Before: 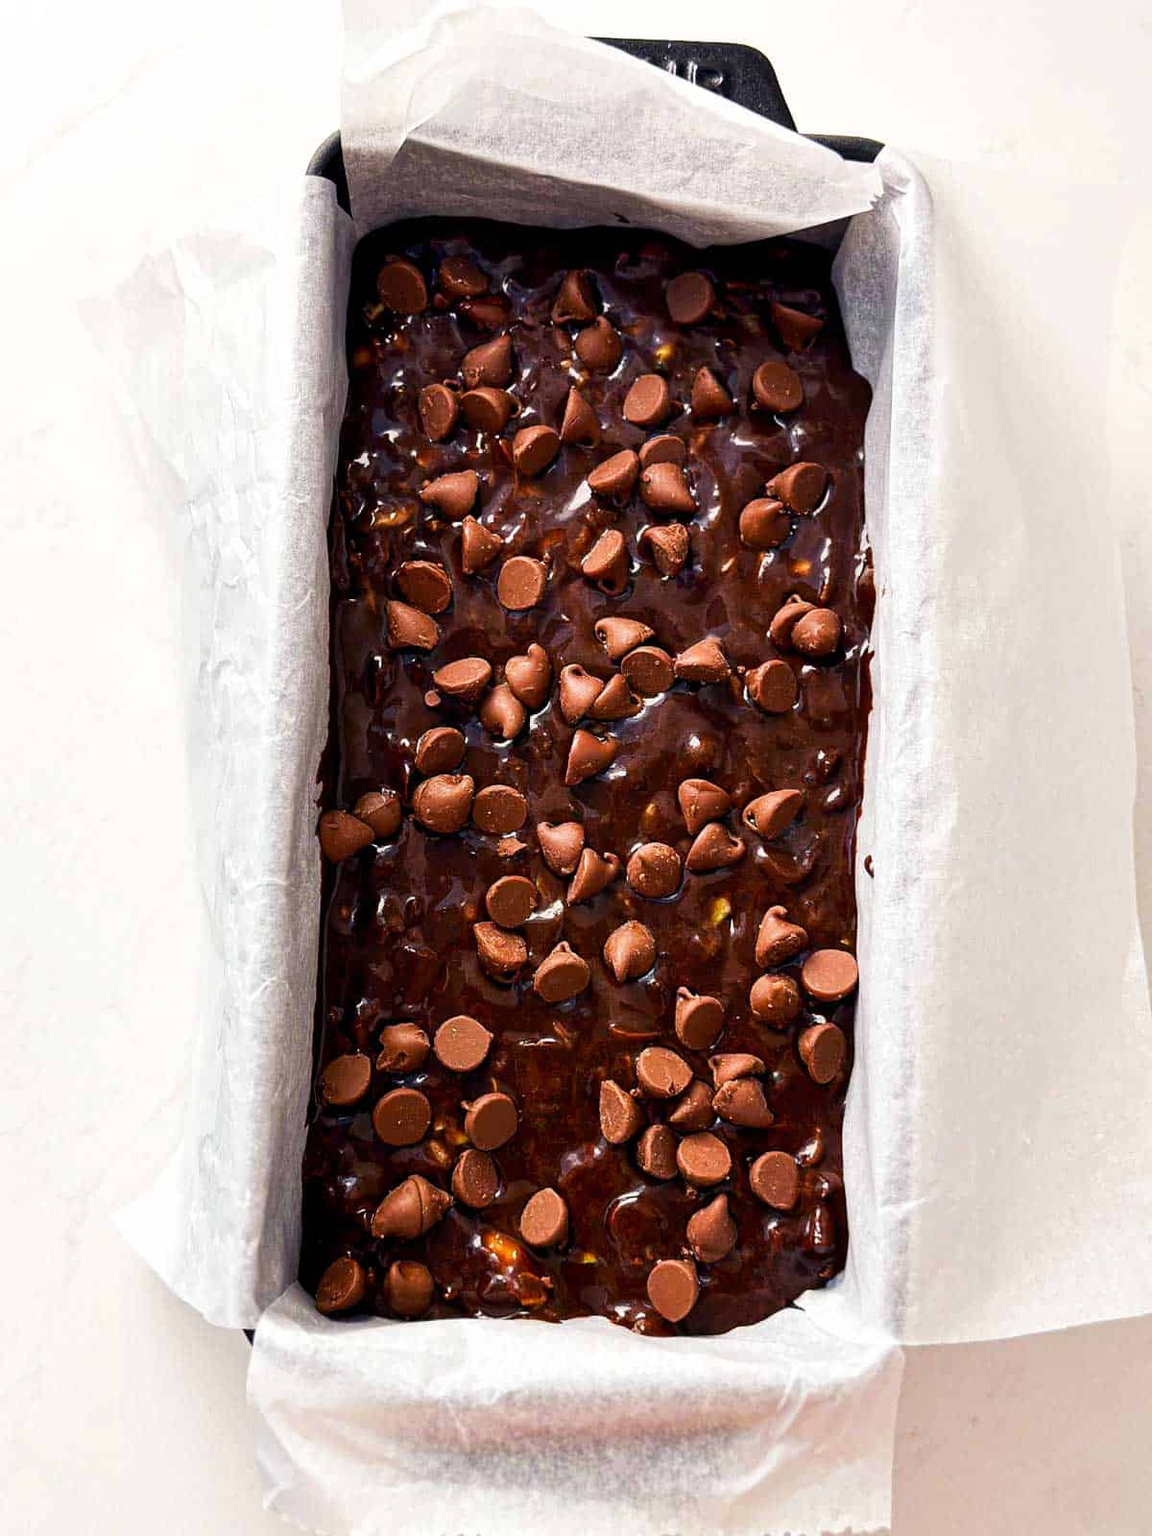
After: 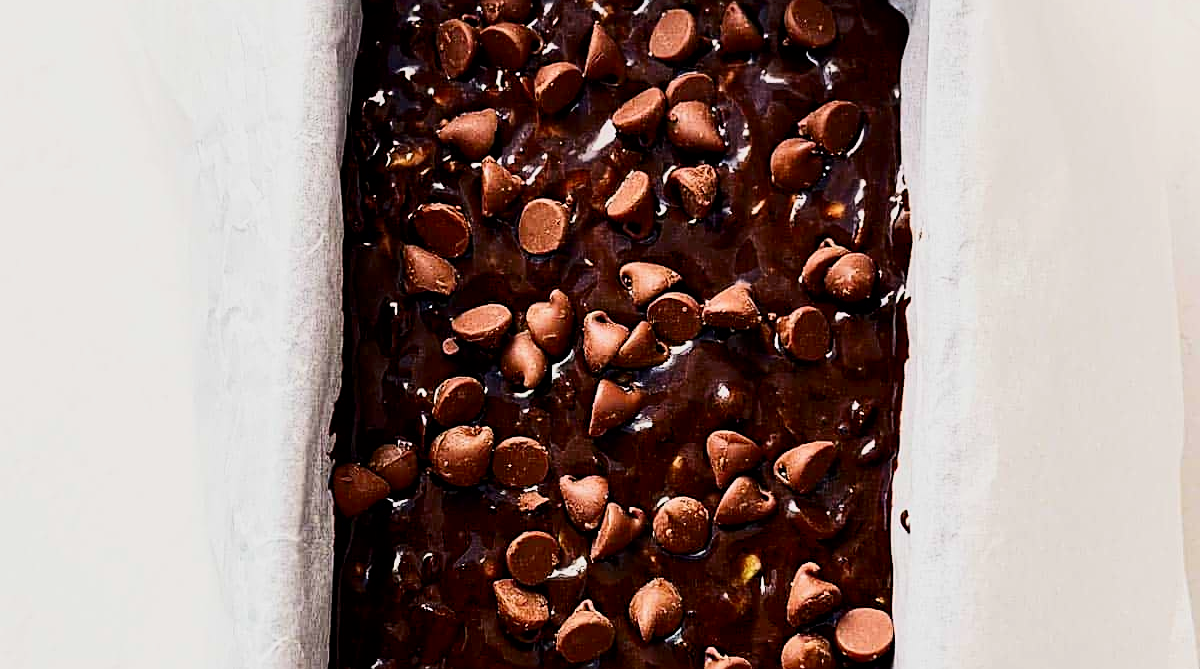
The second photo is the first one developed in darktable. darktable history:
contrast brightness saturation: contrast 0.28
crop and rotate: top 23.84%, bottom 34.294%
filmic rgb: black relative exposure -7.65 EV, white relative exposure 4.56 EV, hardness 3.61, color science v6 (2022)
sharpen: on, module defaults
